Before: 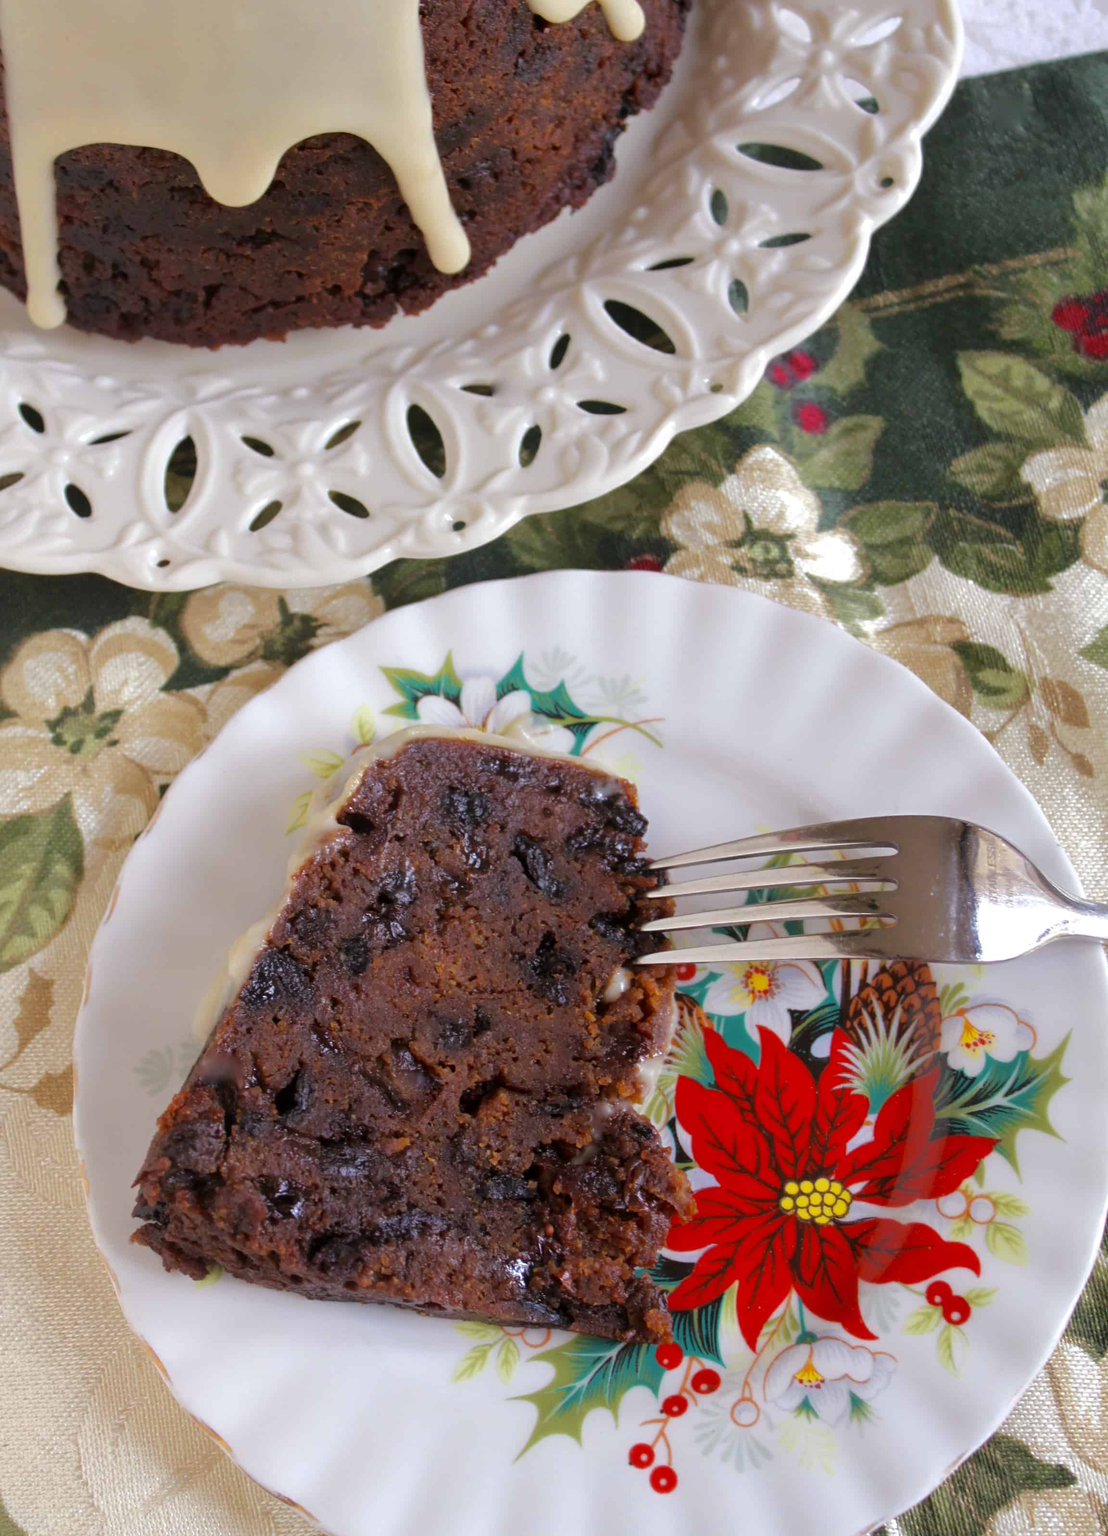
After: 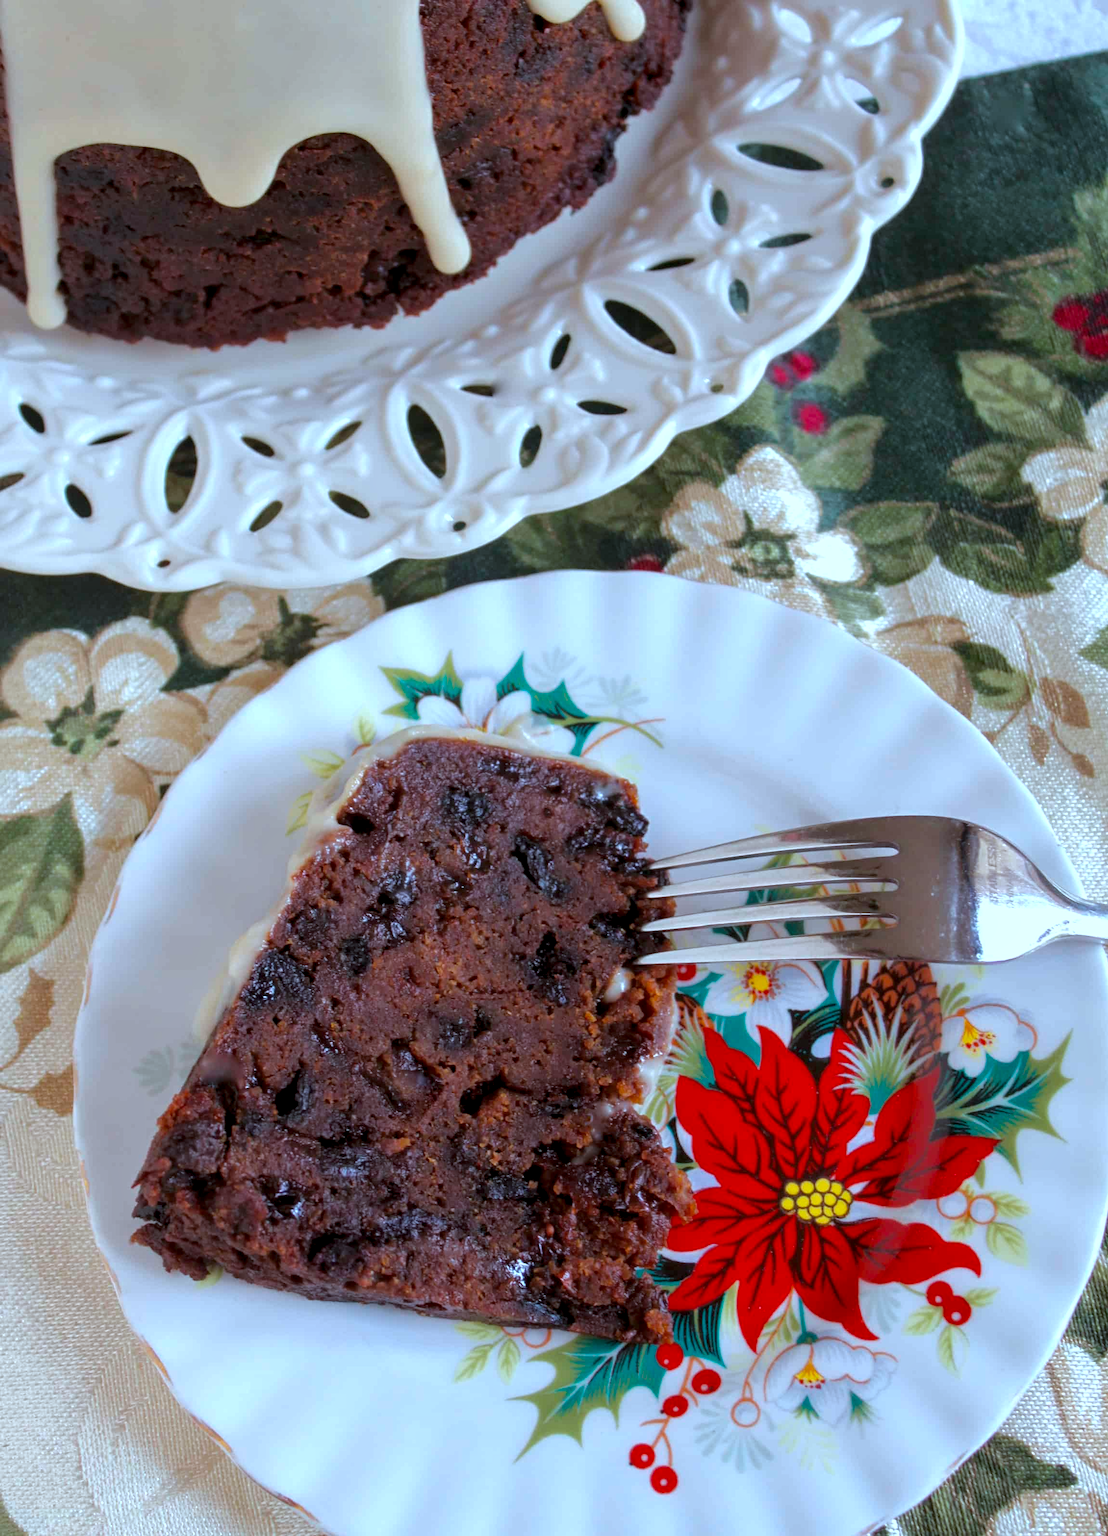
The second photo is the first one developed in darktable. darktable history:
local contrast: highlights 83%, shadows 81%
color correction: highlights a* -9.27, highlights b* -22.35
